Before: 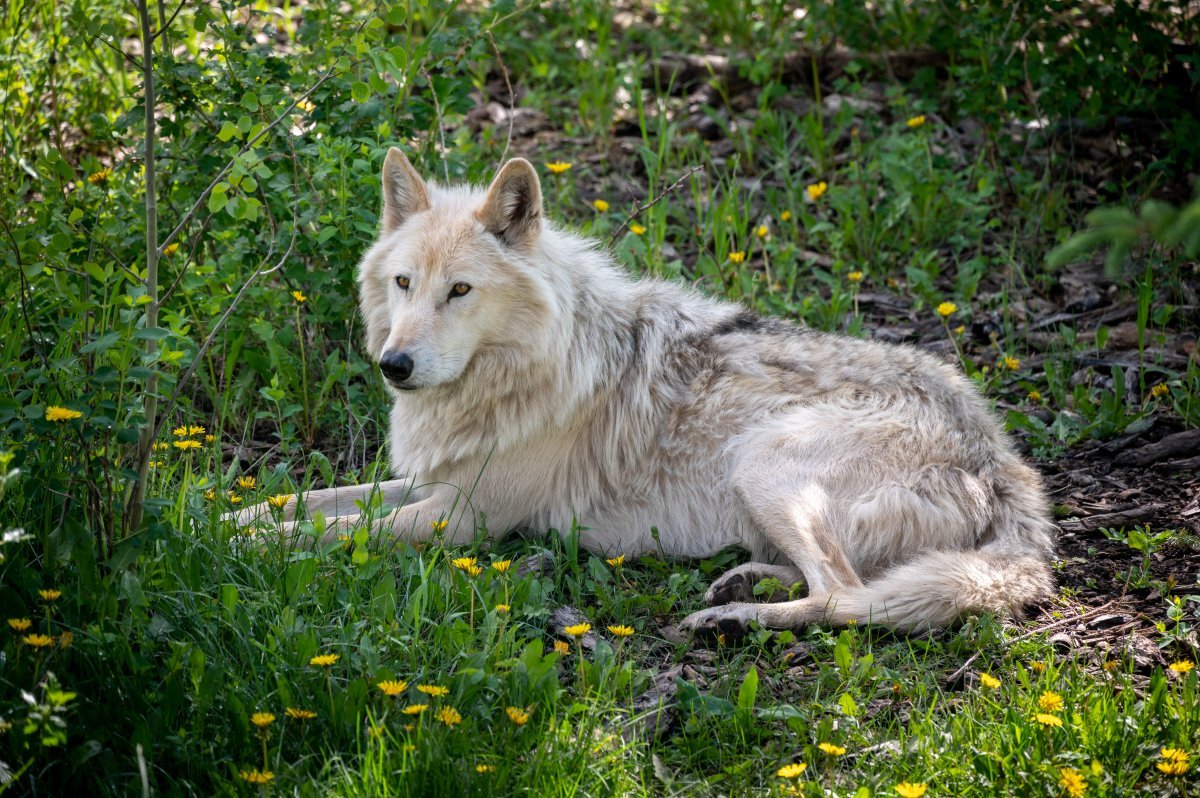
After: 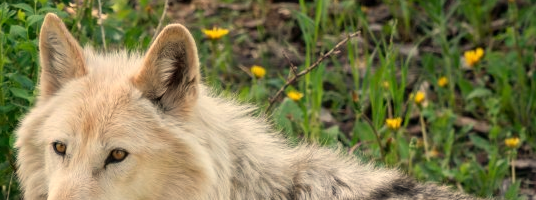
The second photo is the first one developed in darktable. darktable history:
crop: left 28.64%, top 16.832%, right 26.637%, bottom 58.055%
white balance: red 1.123, blue 0.83
